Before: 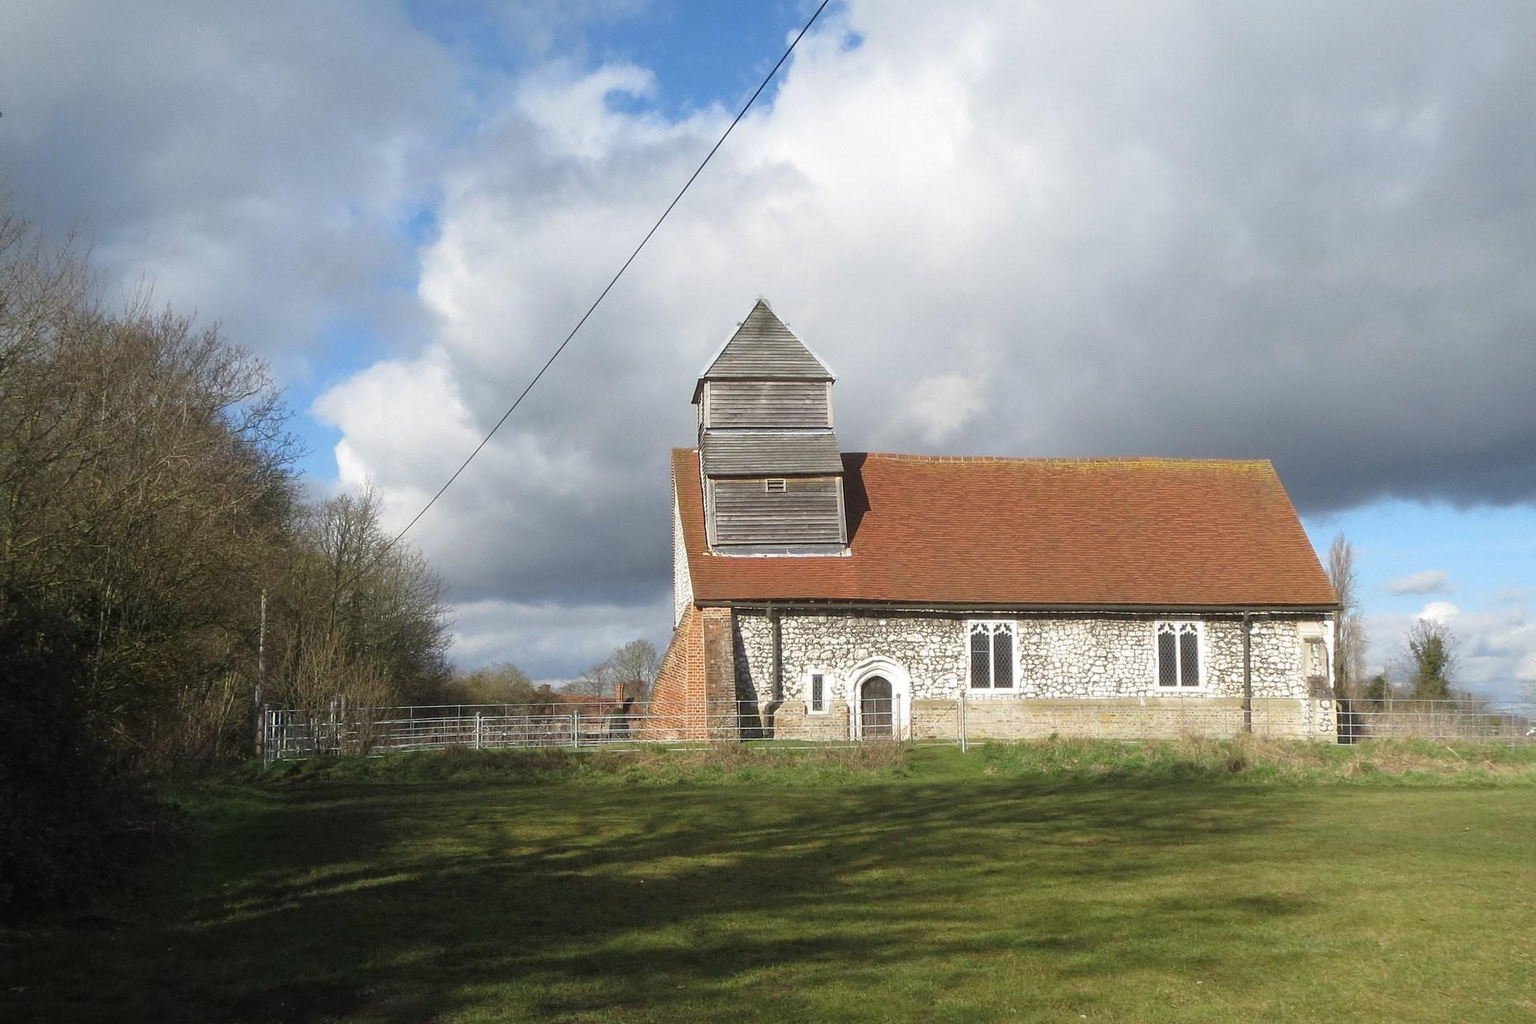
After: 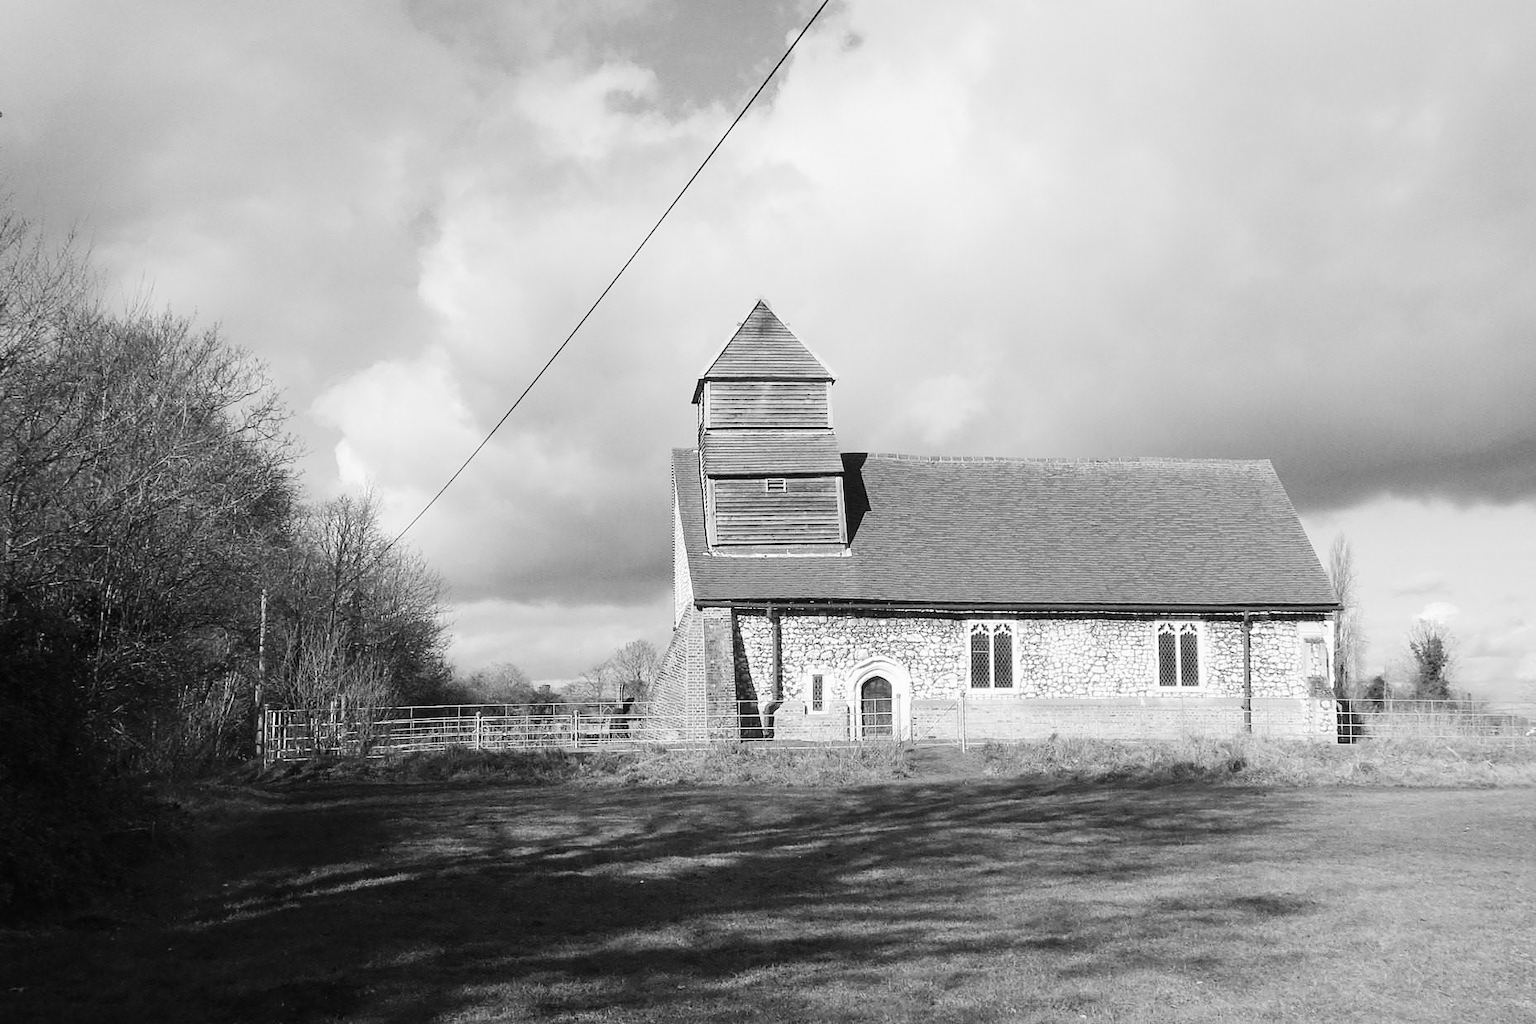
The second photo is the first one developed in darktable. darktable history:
contrast equalizer: octaves 7, y [[0.6 ×6], [0.55 ×6], [0 ×6], [0 ×6], [0 ×6]], mix 0.3
denoise (profiled): strength 1.2, preserve shadows 0, a [-1, 0, 0], y [[0.5 ×7] ×4, [0 ×7], [0.5 ×7]], compensate highlight preservation false
monochrome: on, module defaults
rgb curve: curves: ch0 [(0, 0) (0.21, 0.15) (0.24, 0.21) (0.5, 0.75) (0.75, 0.96) (0.89, 0.99) (1, 1)]; ch1 [(0, 0.02) (0.21, 0.13) (0.25, 0.2) (0.5, 0.67) (0.75, 0.9) (0.89, 0.97) (1, 1)]; ch2 [(0, 0.02) (0.21, 0.13) (0.25, 0.2) (0.5, 0.67) (0.75, 0.9) (0.89, 0.97) (1, 1)], compensate middle gray true | blend: blend mode normal, opacity 50%; mask: uniform (no mask)
sharpen: amount 0.2
color balance rgb: contrast -10%
